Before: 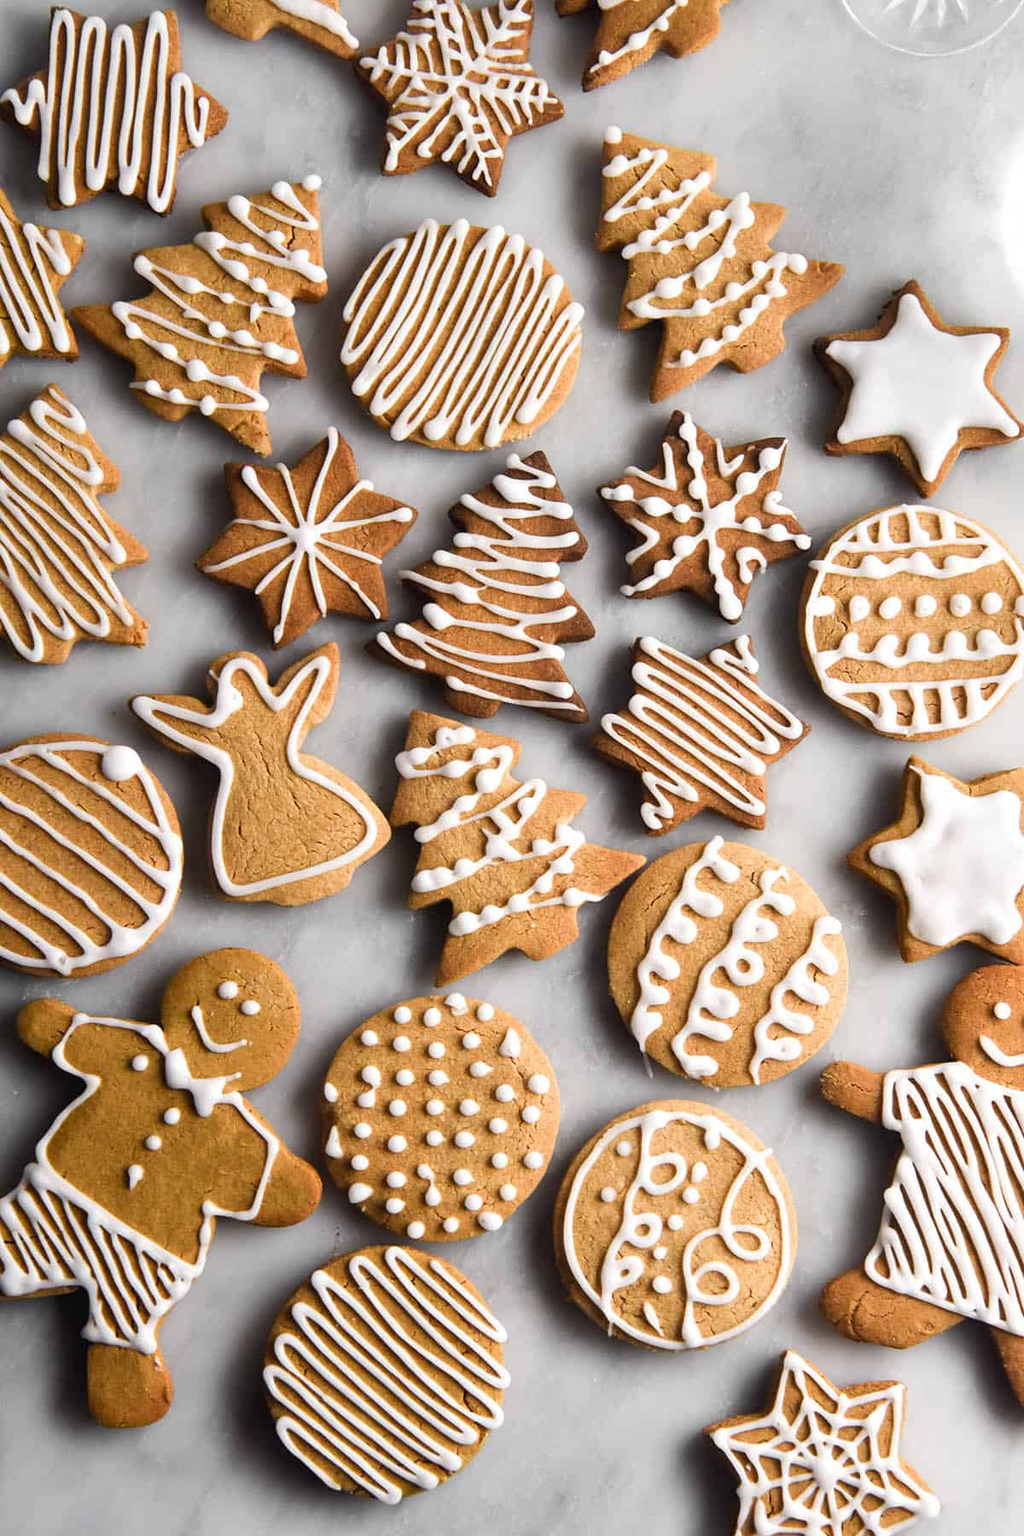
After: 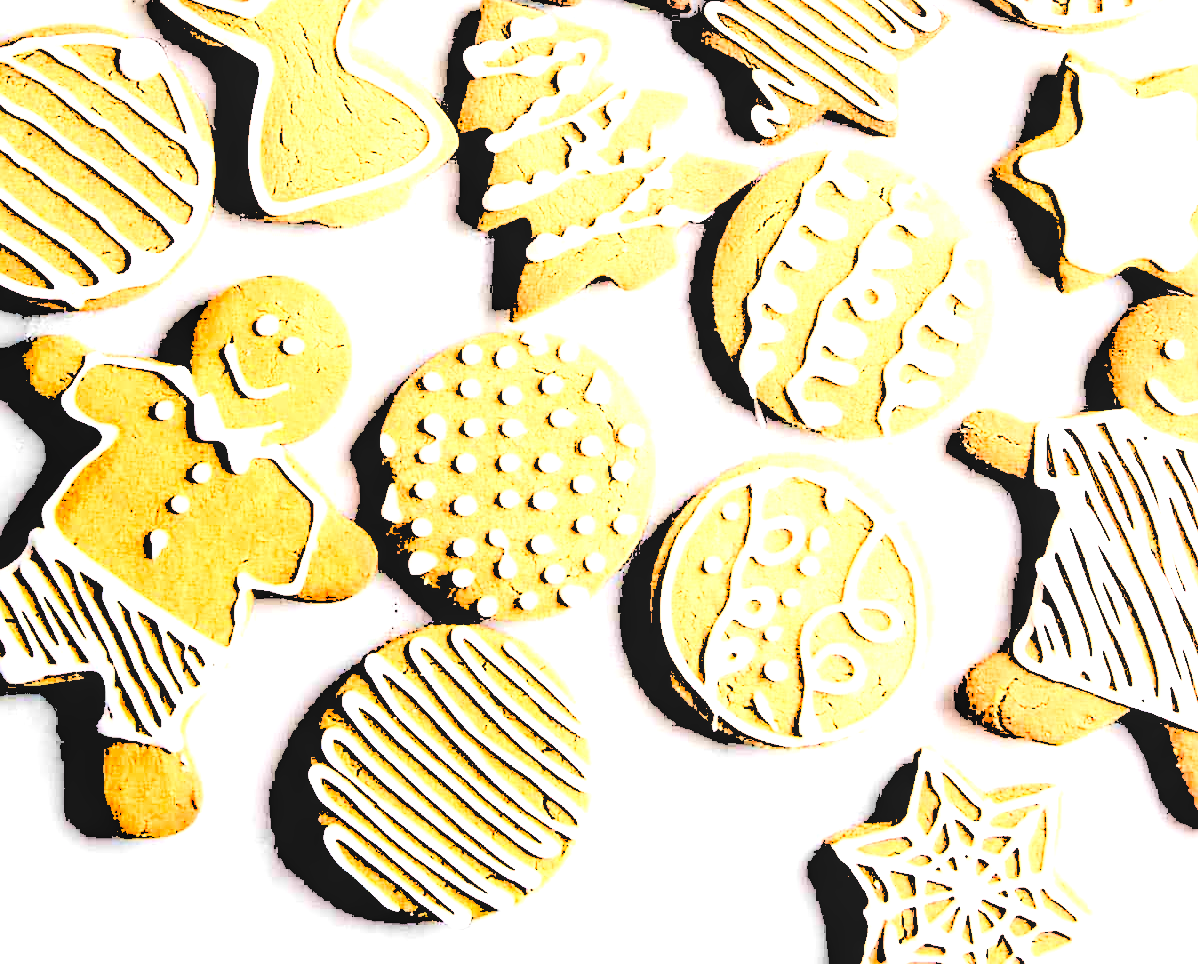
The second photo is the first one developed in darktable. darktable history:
levels: levels [0.246, 0.256, 0.506]
tone curve: curves: ch0 [(0, 0) (0.003, 0) (0.011, 0.001) (0.025, 0.003) (0.044, 0.005) (0.069, 0.012) (0.1, 0.023) (0.136, 0.039) (0.177, 0.088) (0.224, 0.15) (0.277, 0.24) (0.335, 0.337) (0.399, 0.437) (0.468, 0.535) (0.543, 0.629) (0.623, 0.71) (0.709, 0.782) (0.801, 0.856) (0.898, 0.94) (1, 1)], color space Lab, independent channels, preserve colors none
sharpen: on, module defaults
local contrast: highlights 44%, shadows 59%, detail 137%, midtone range 0.515
crop and rotate: top 46.423%, right 0.115%
